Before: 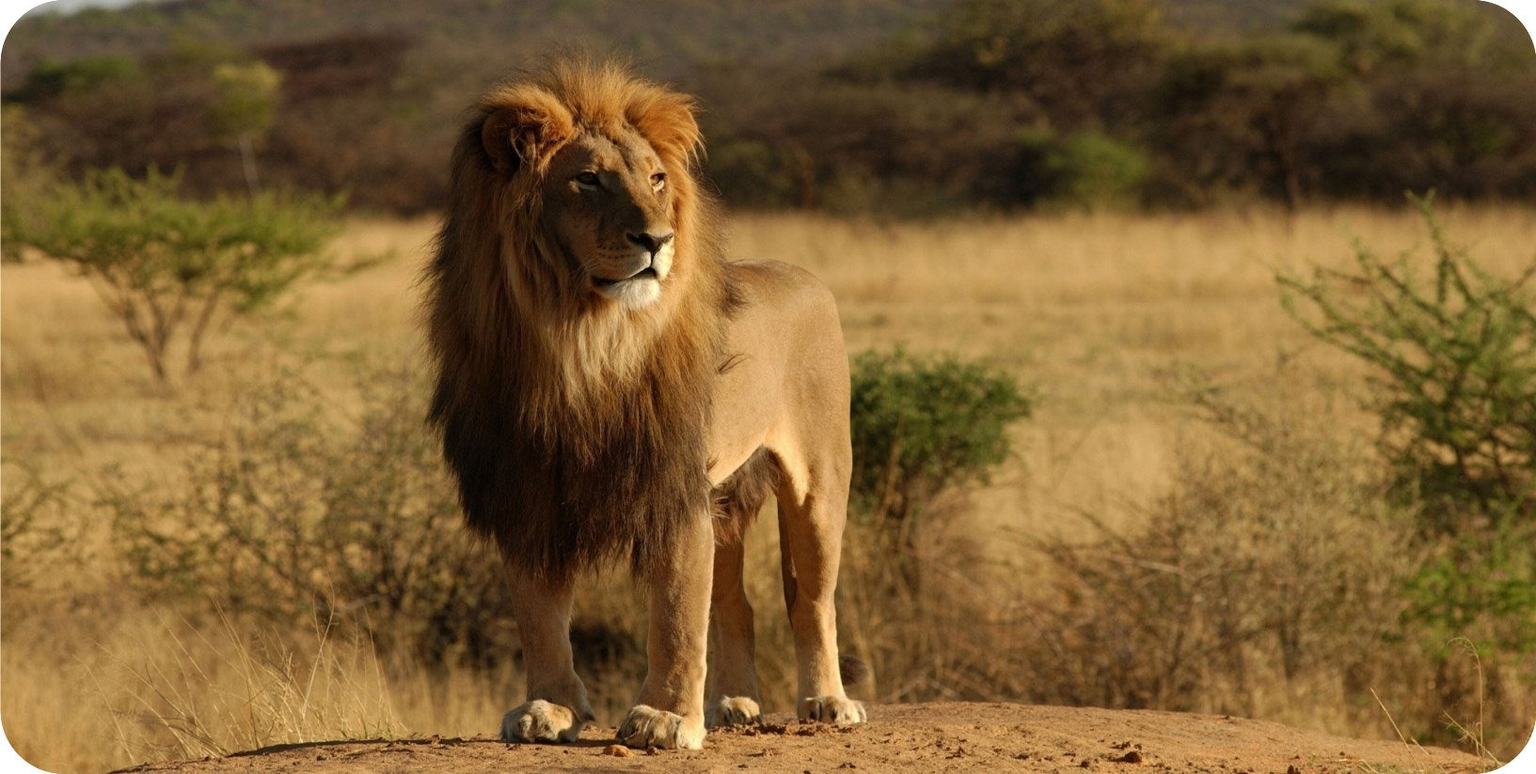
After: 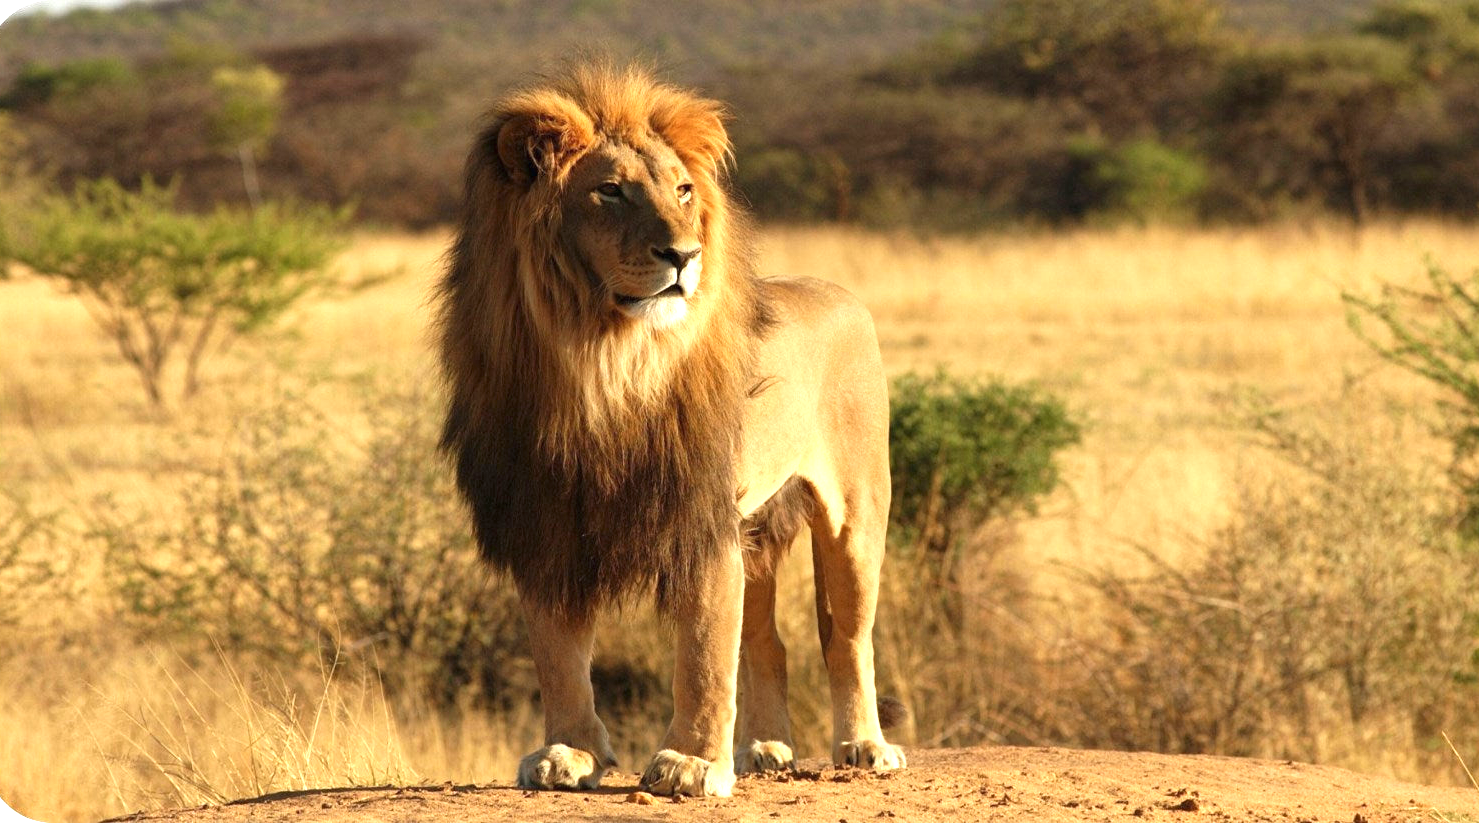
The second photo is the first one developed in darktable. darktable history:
crop and rotate: left 0.953%, right 8.458%
exposure: black level correction 0, exposure 1.123 EV, compensate exposure bias true, compensate highlight preservation false
